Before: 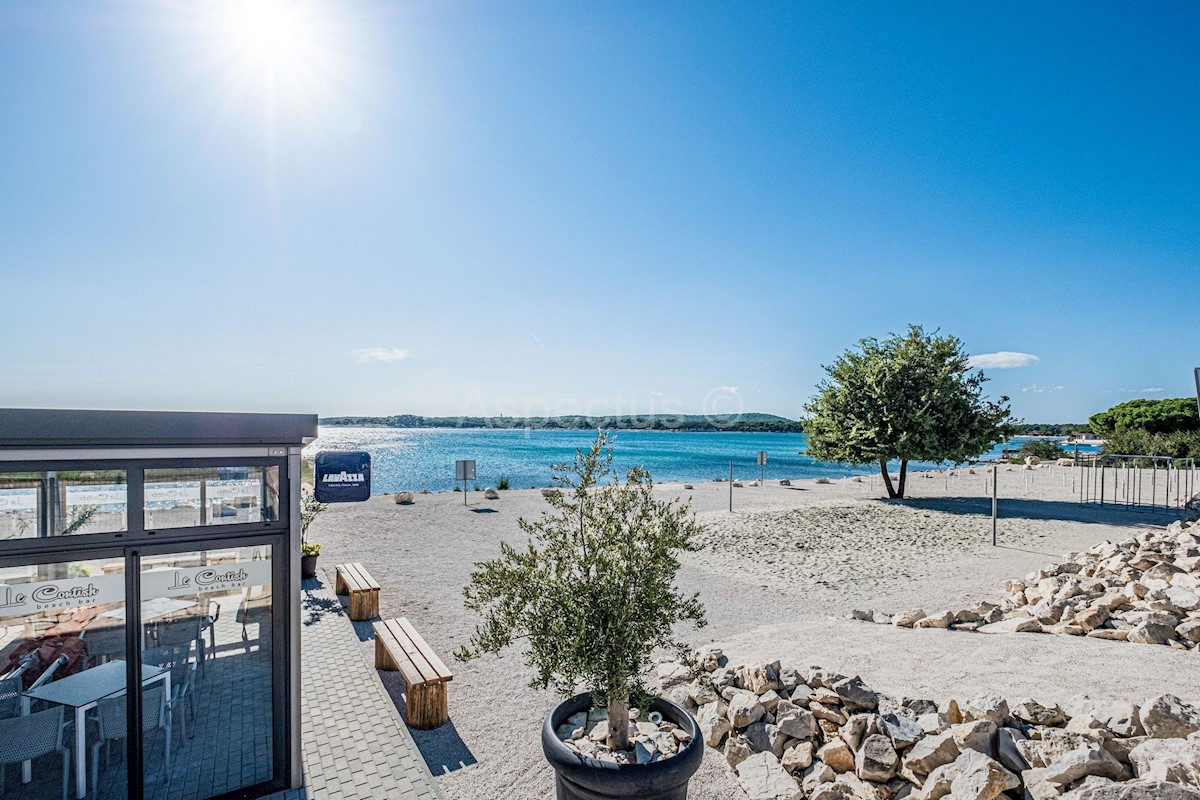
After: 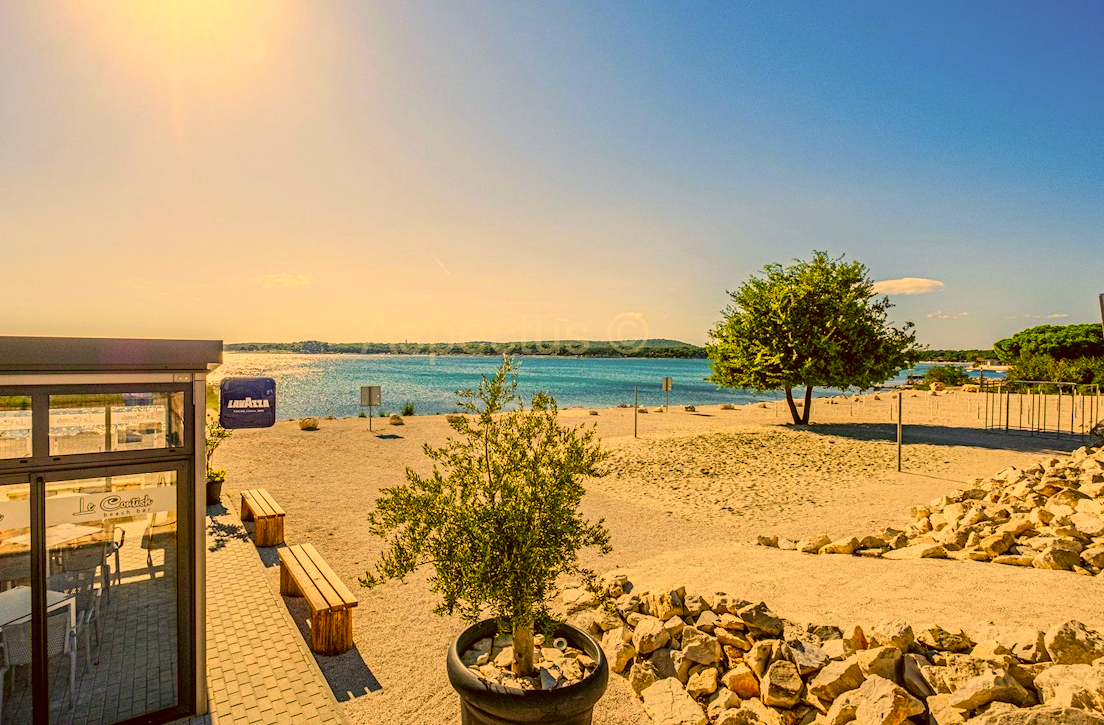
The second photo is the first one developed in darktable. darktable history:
crop and rotate: left 7.958%, top 9.261%
color correction: highlights a* 11.19, highlights b* 30.55, shadows a* 2.83, shadows b* 18.31, saturation 1.73
